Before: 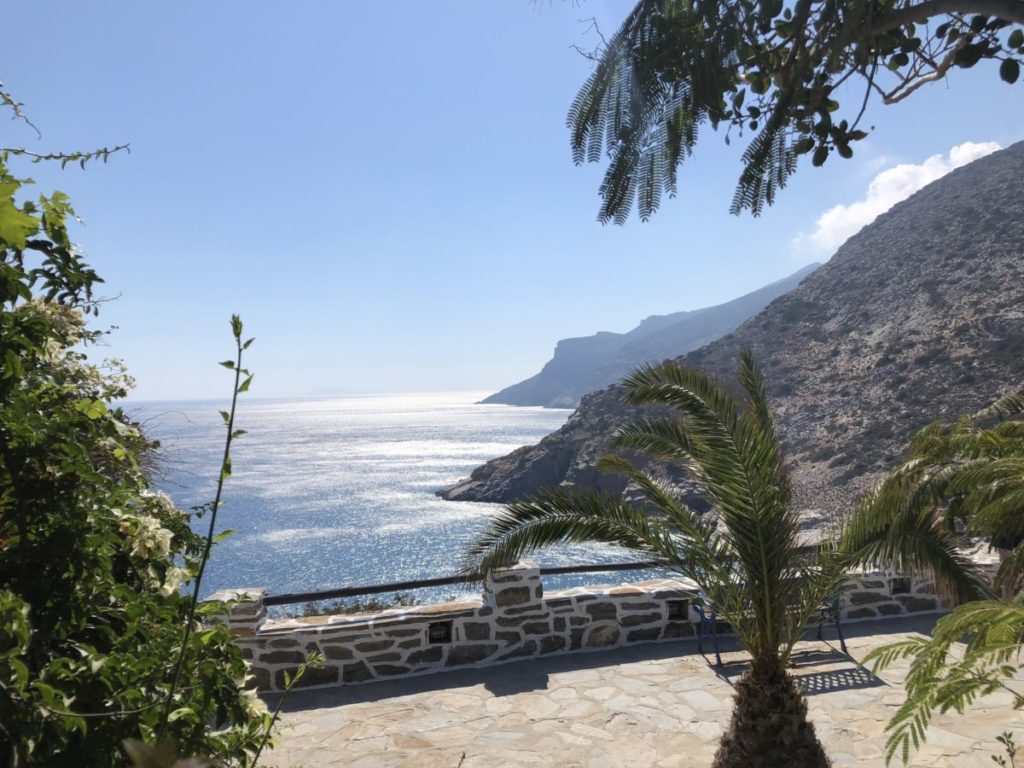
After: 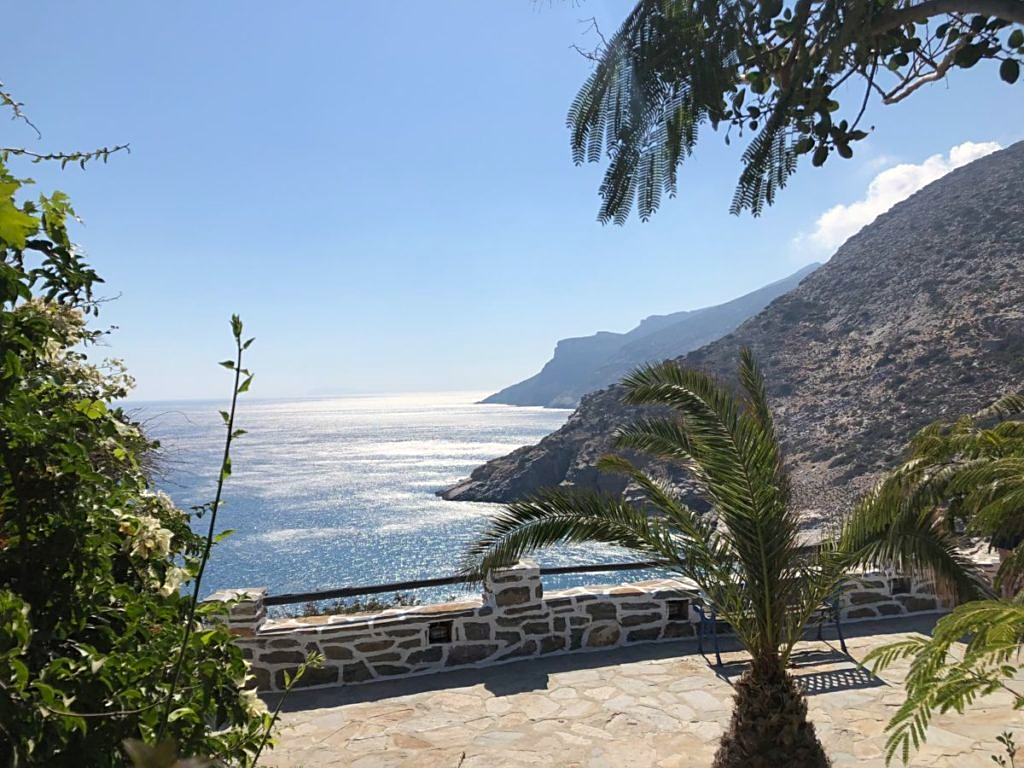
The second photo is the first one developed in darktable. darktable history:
color correction: highlights b* 3
sharpen: on, module defaults
